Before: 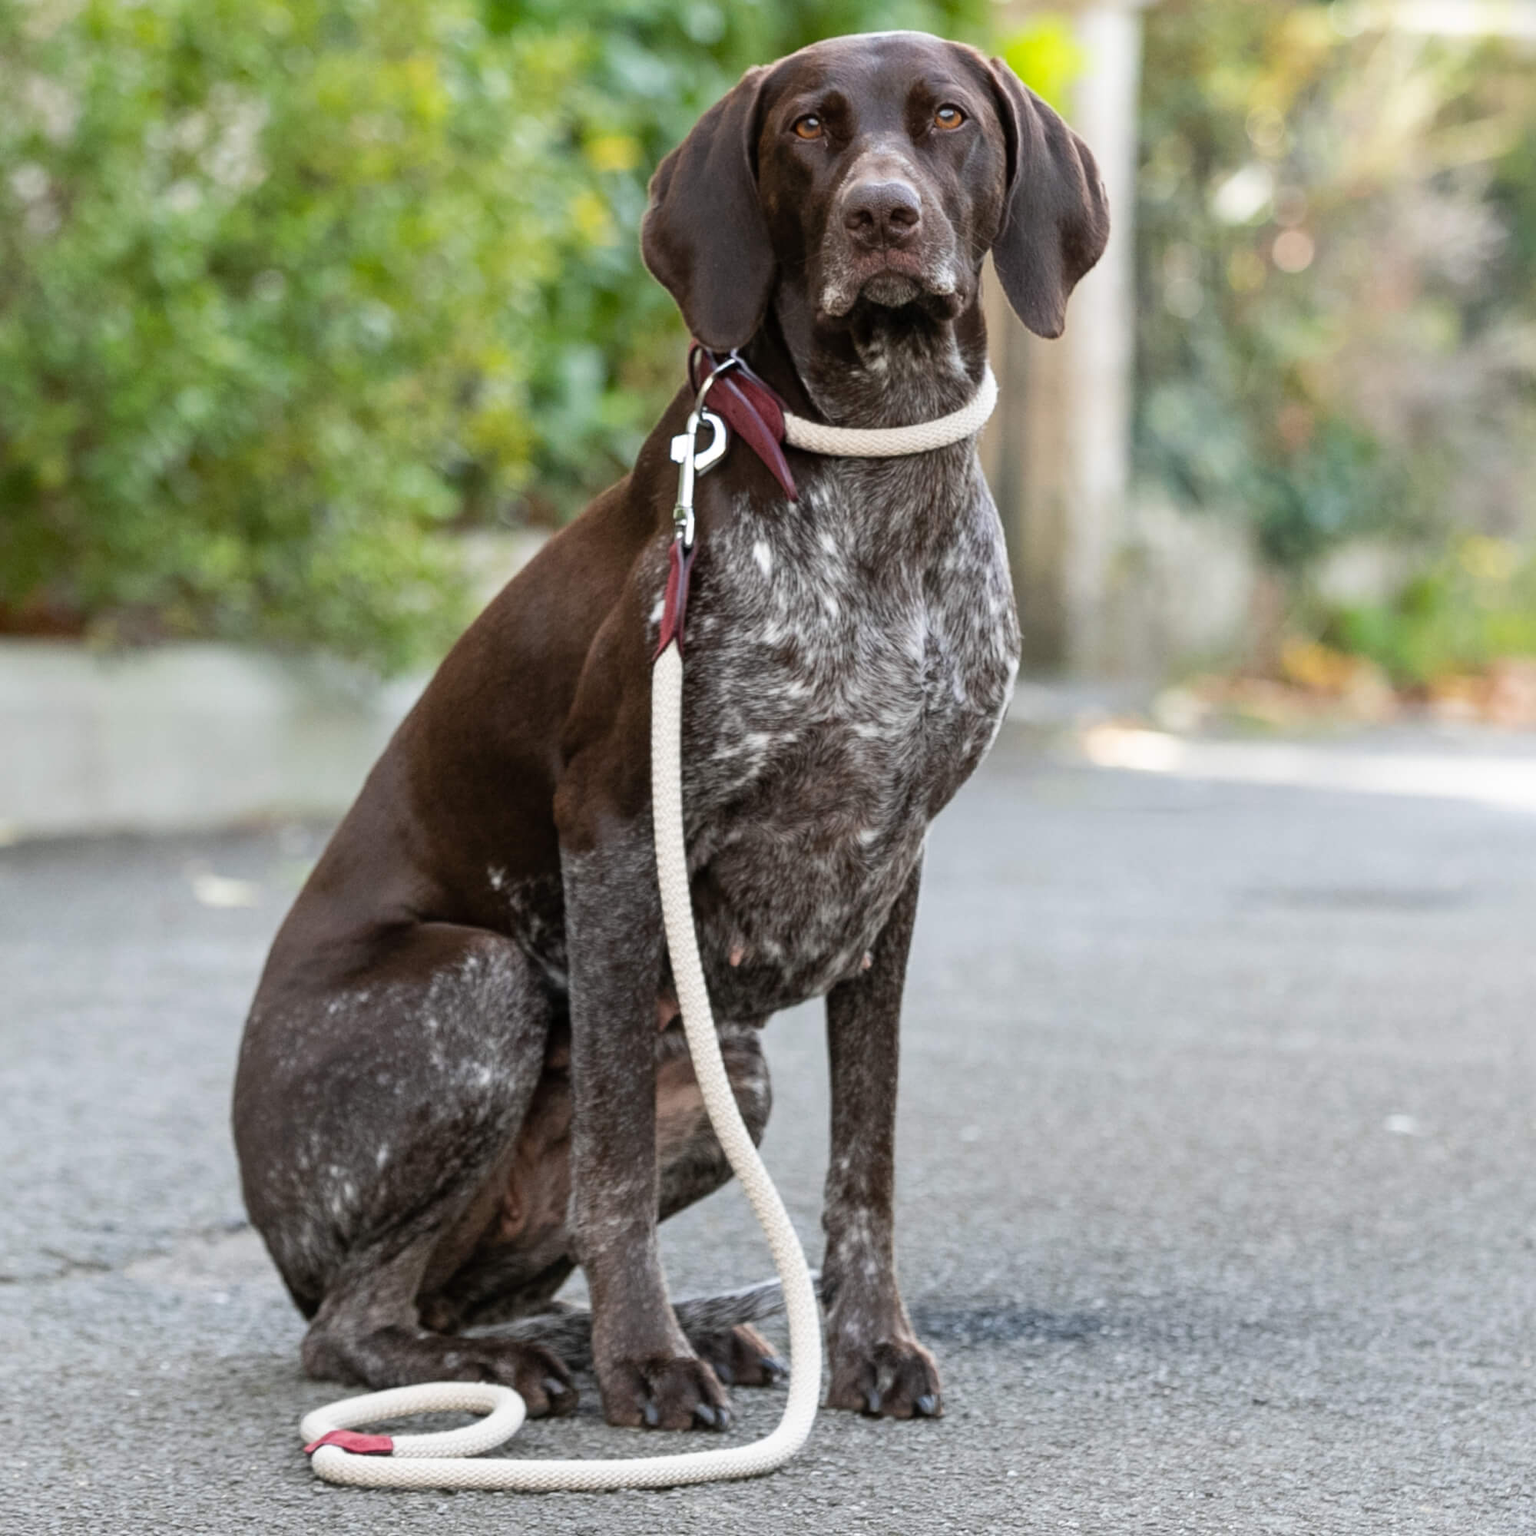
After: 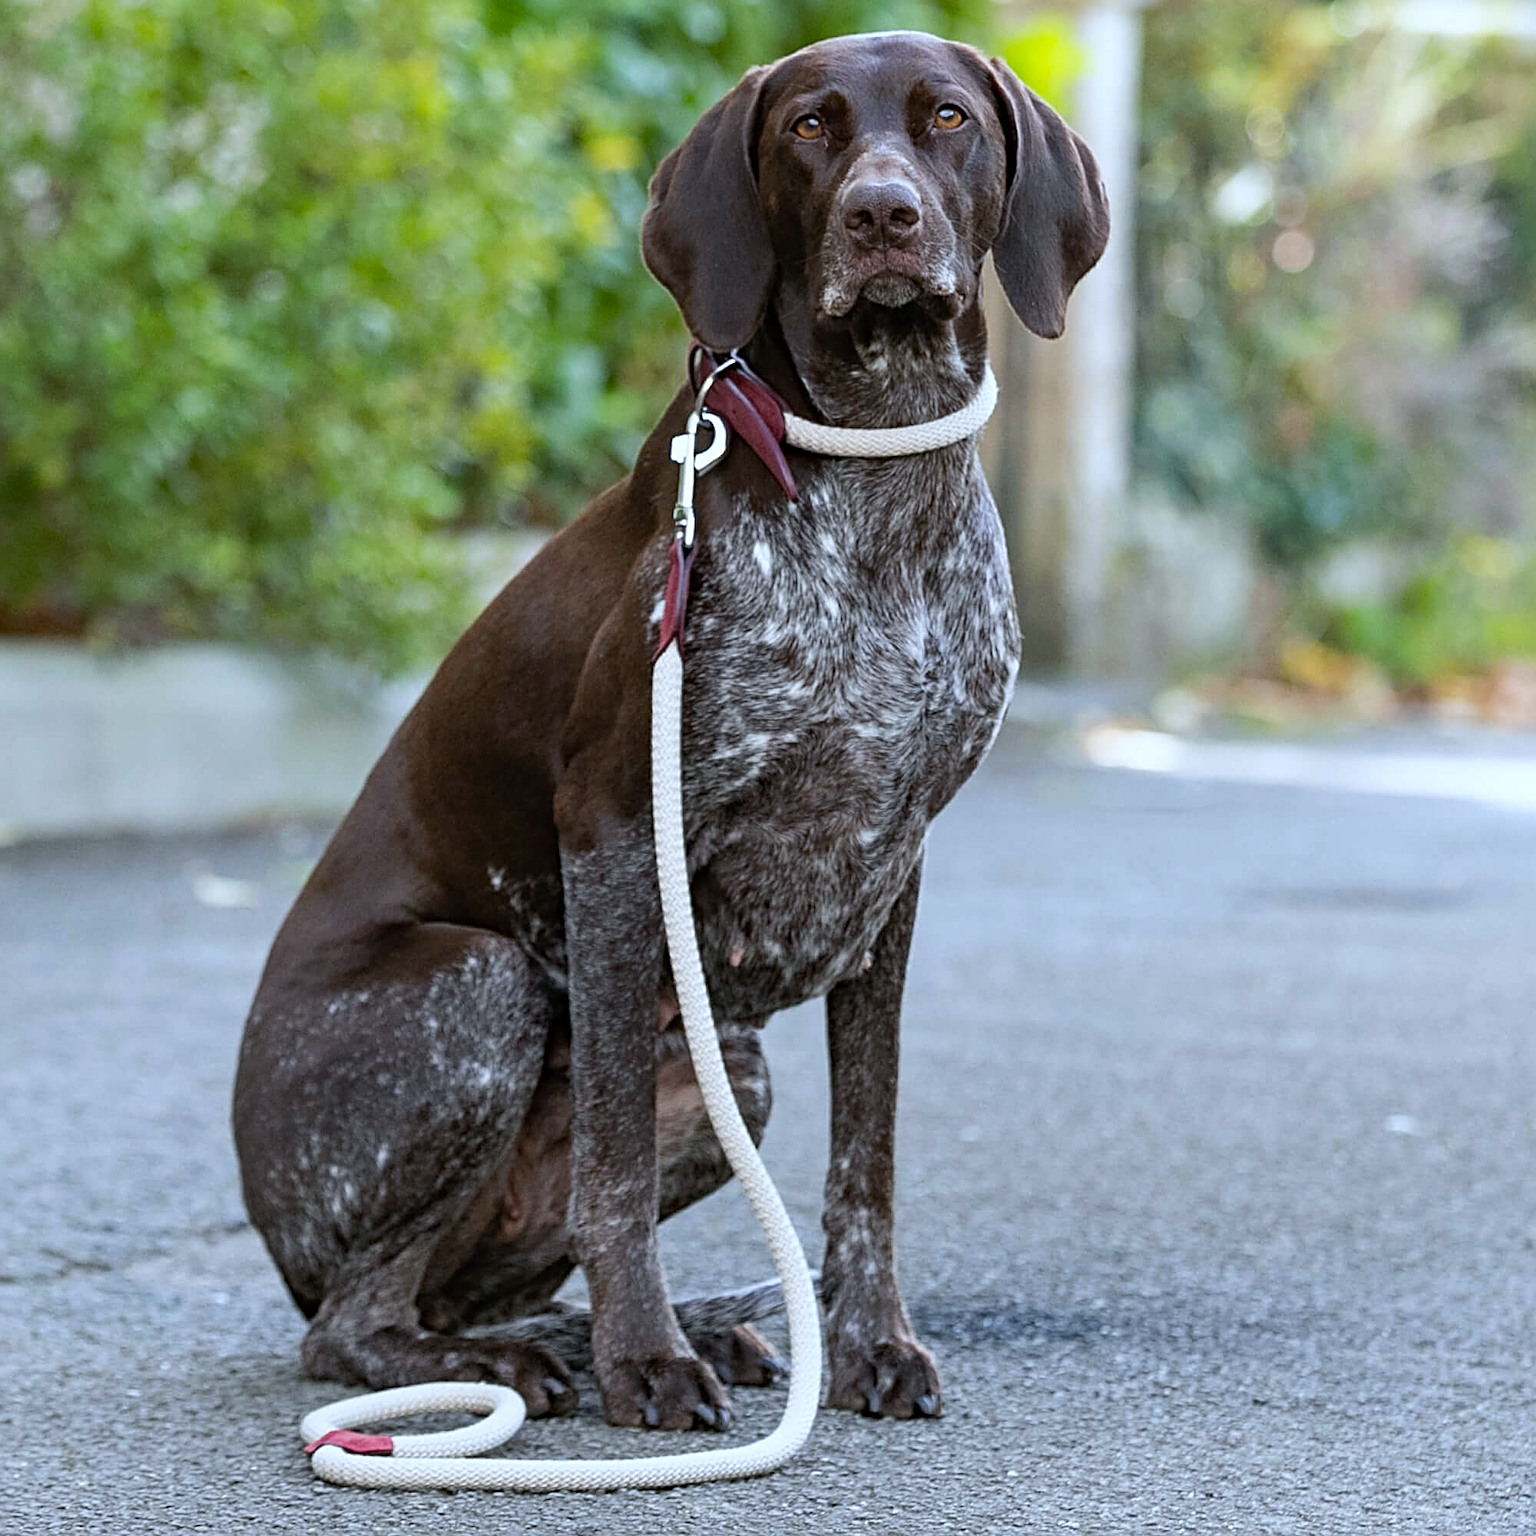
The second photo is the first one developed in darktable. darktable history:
haze removal: compatibility mode true, adaptive false
sharpen: radius 2.531, amount 0.628
white balance: red 0.924, blue 1.095
